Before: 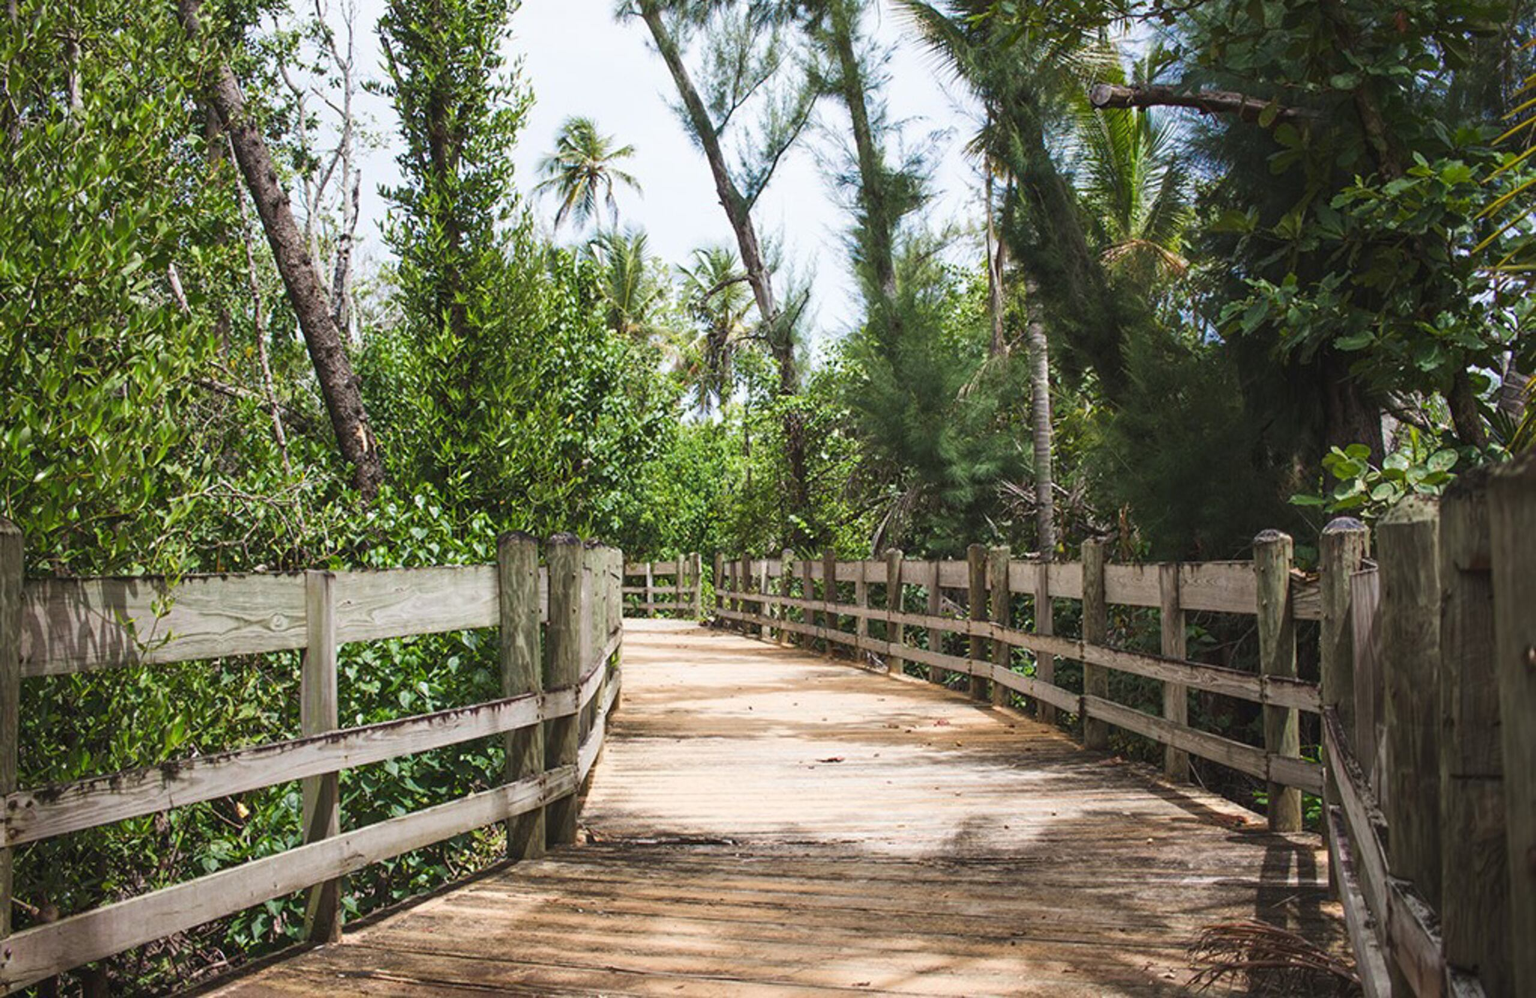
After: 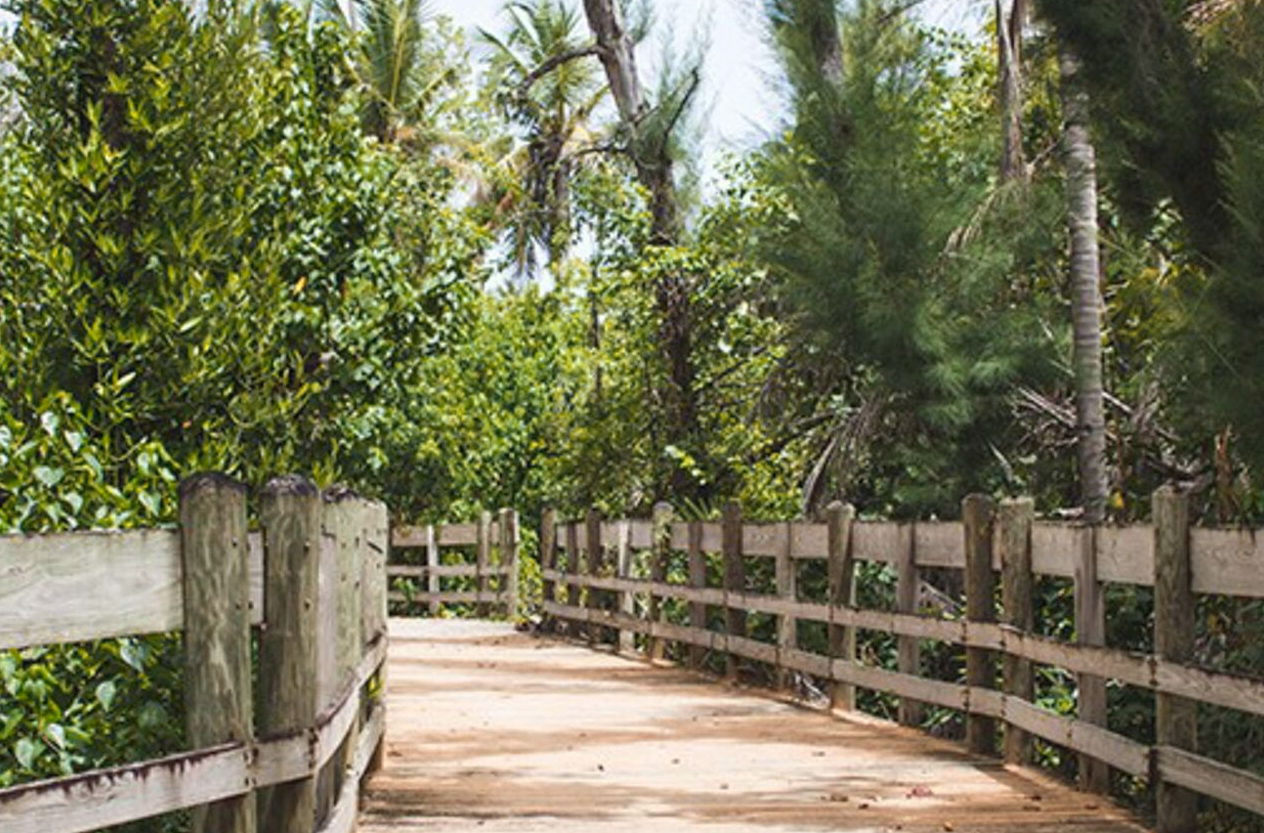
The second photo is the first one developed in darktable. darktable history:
color zones: curves: ch1 [(0, 0.455) (0.063, 0.455) (0.286, 0.495) (0.429, 0.5) (0.571, 0.5) (0.714, 0.5) (0.857, 0.5) (1, 0.455)]; ch2 [(0, 0.532) (0.063, 0.521) (0.233, 0.447) (0.429, 0.489) (0.571, 0.5) (0.714, 0.5) (0.857, 0.5) (1, 0.532)]
crop: left 25.413%, top 24.837%, right 25.181%, bottom 25.071%
